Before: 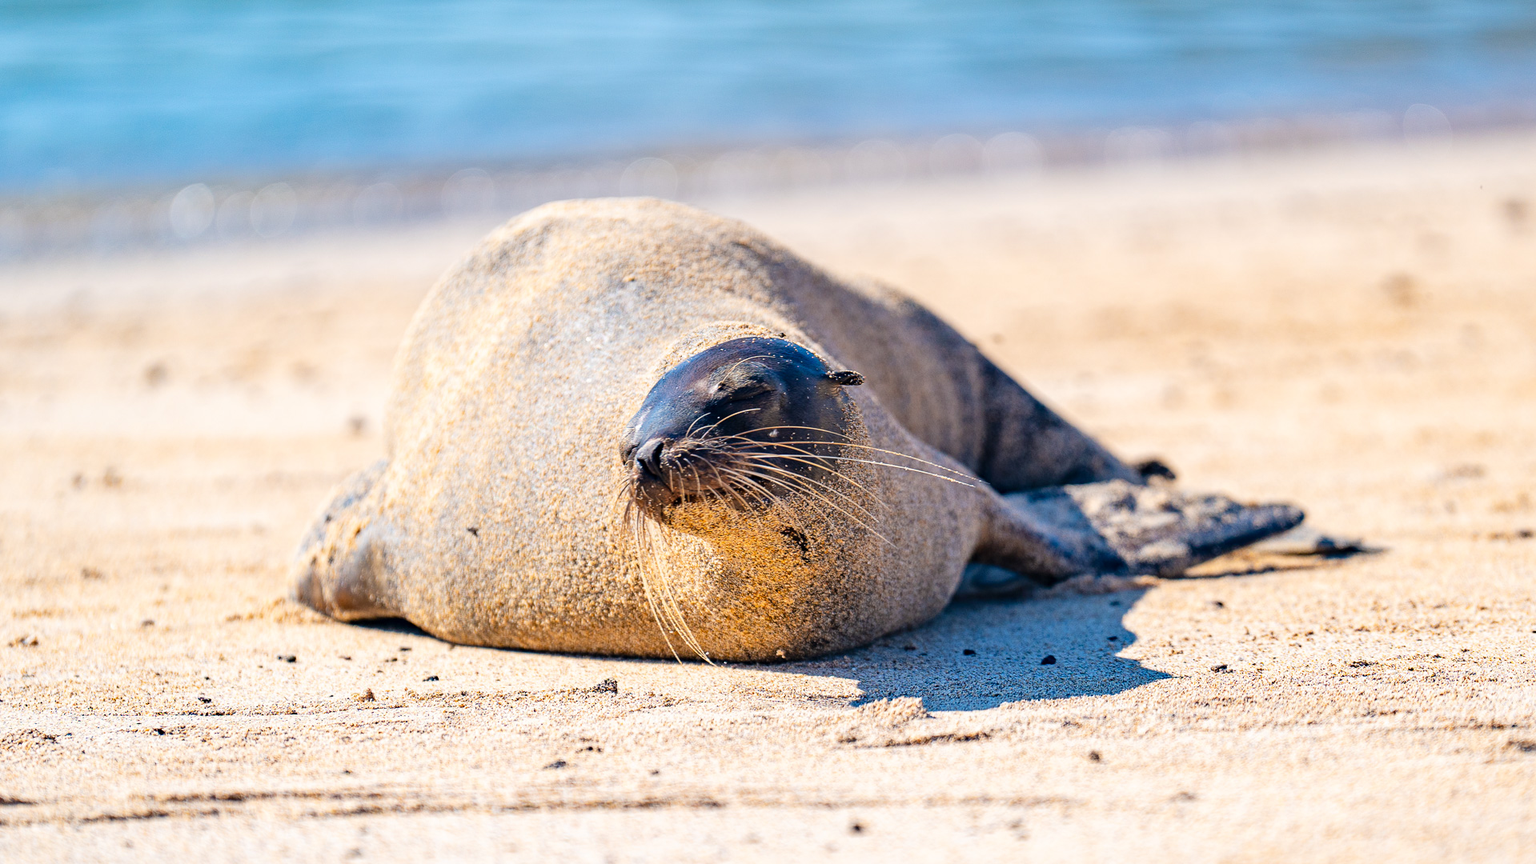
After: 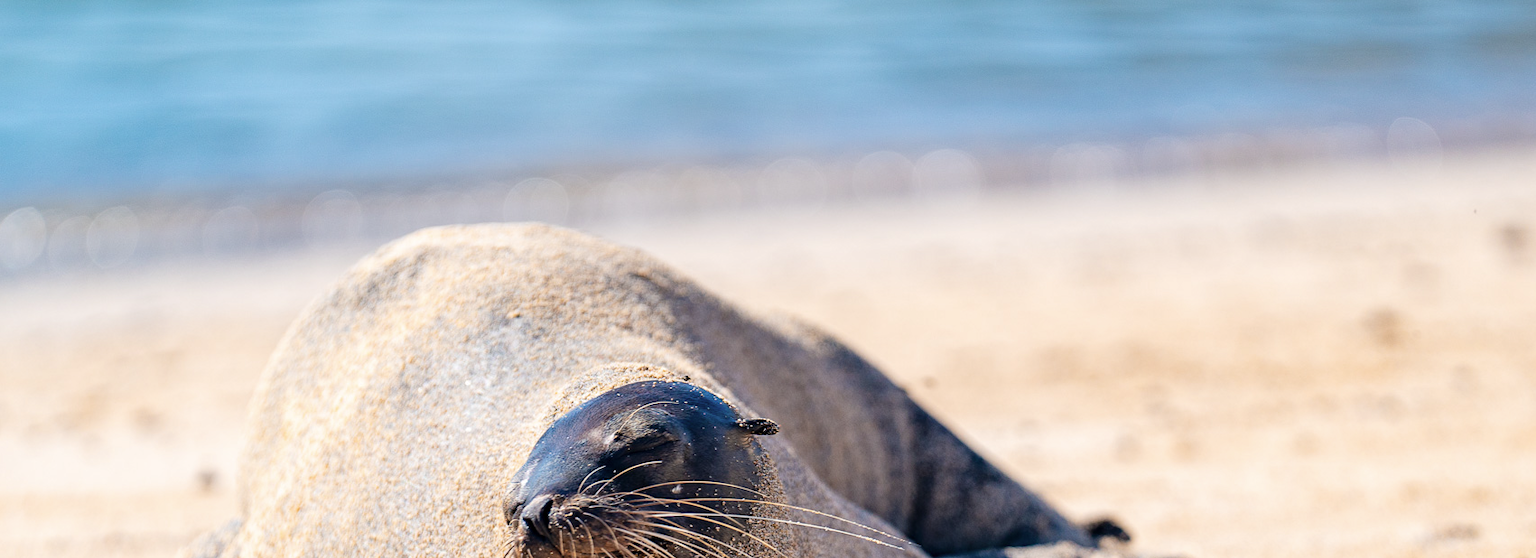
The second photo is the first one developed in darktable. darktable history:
crop and rotate: left 11.335%, bottom 42.719%
contrast brightness saturation: saturation -0.156
